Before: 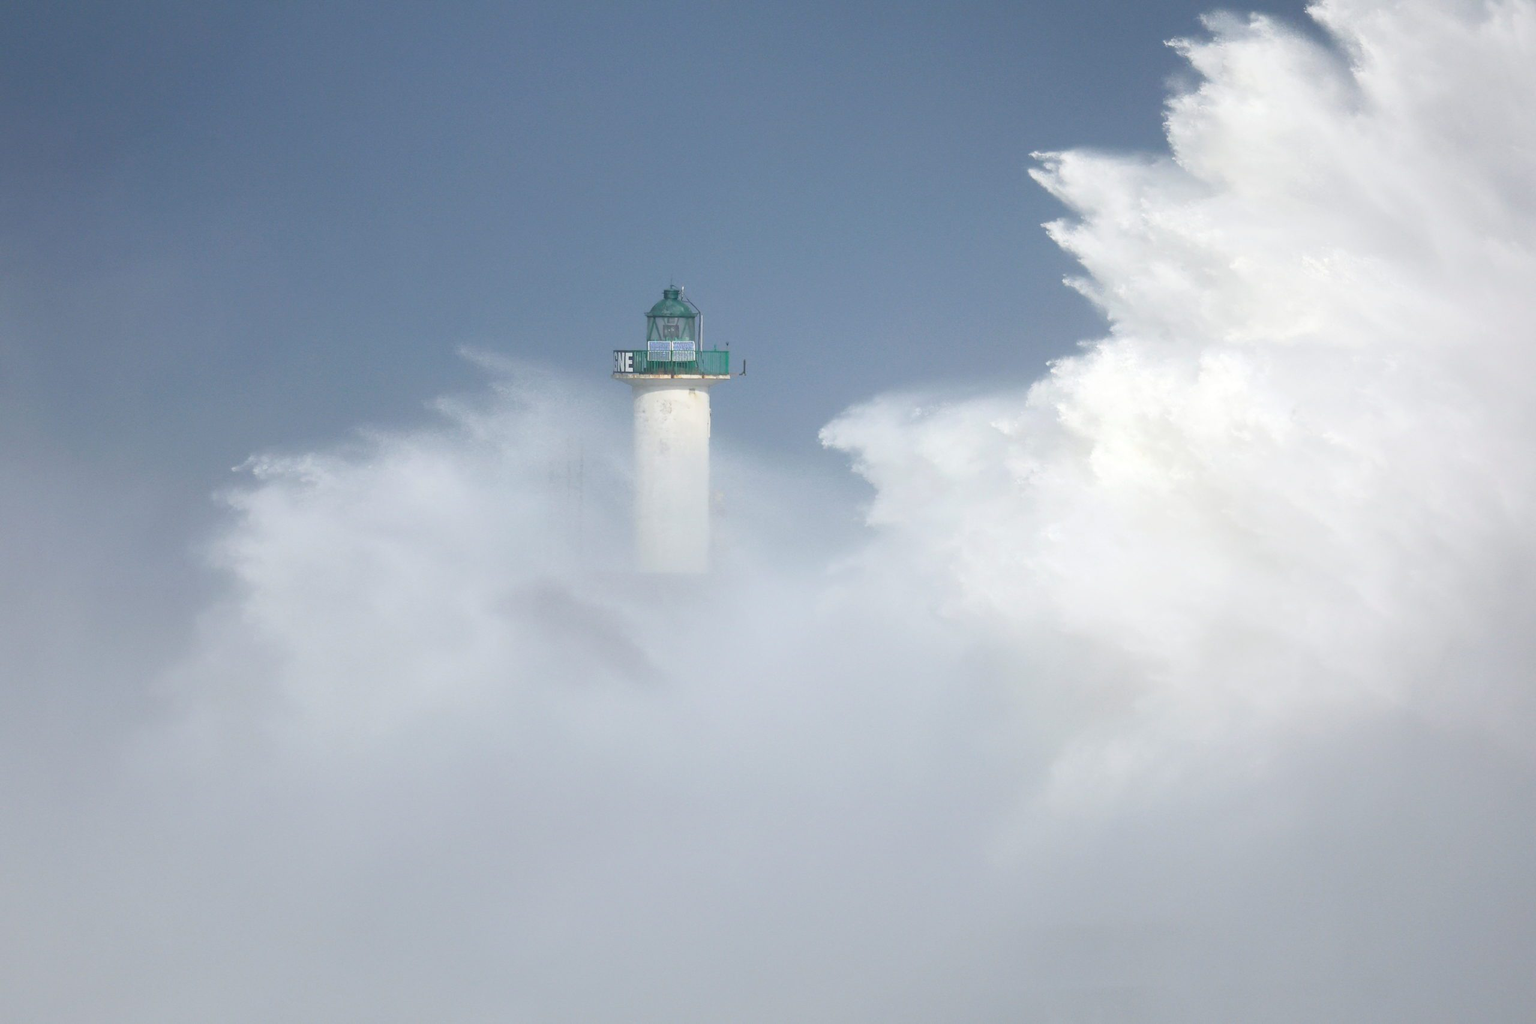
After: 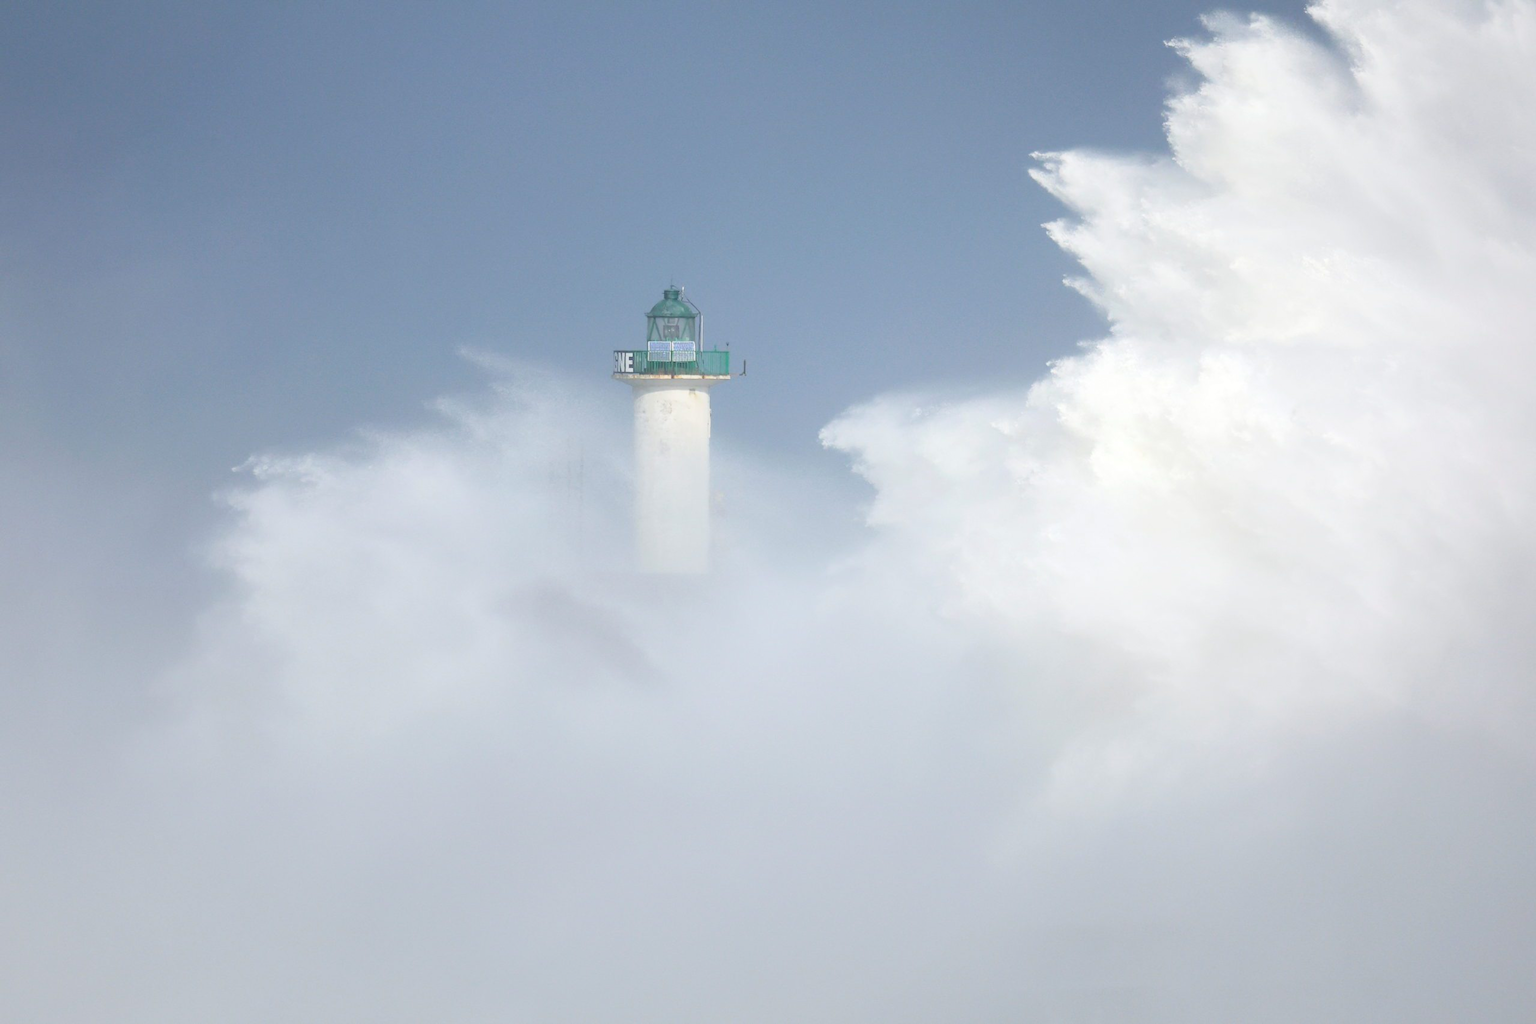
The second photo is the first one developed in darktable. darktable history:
contrast brightness saturation: brightness 0.139
